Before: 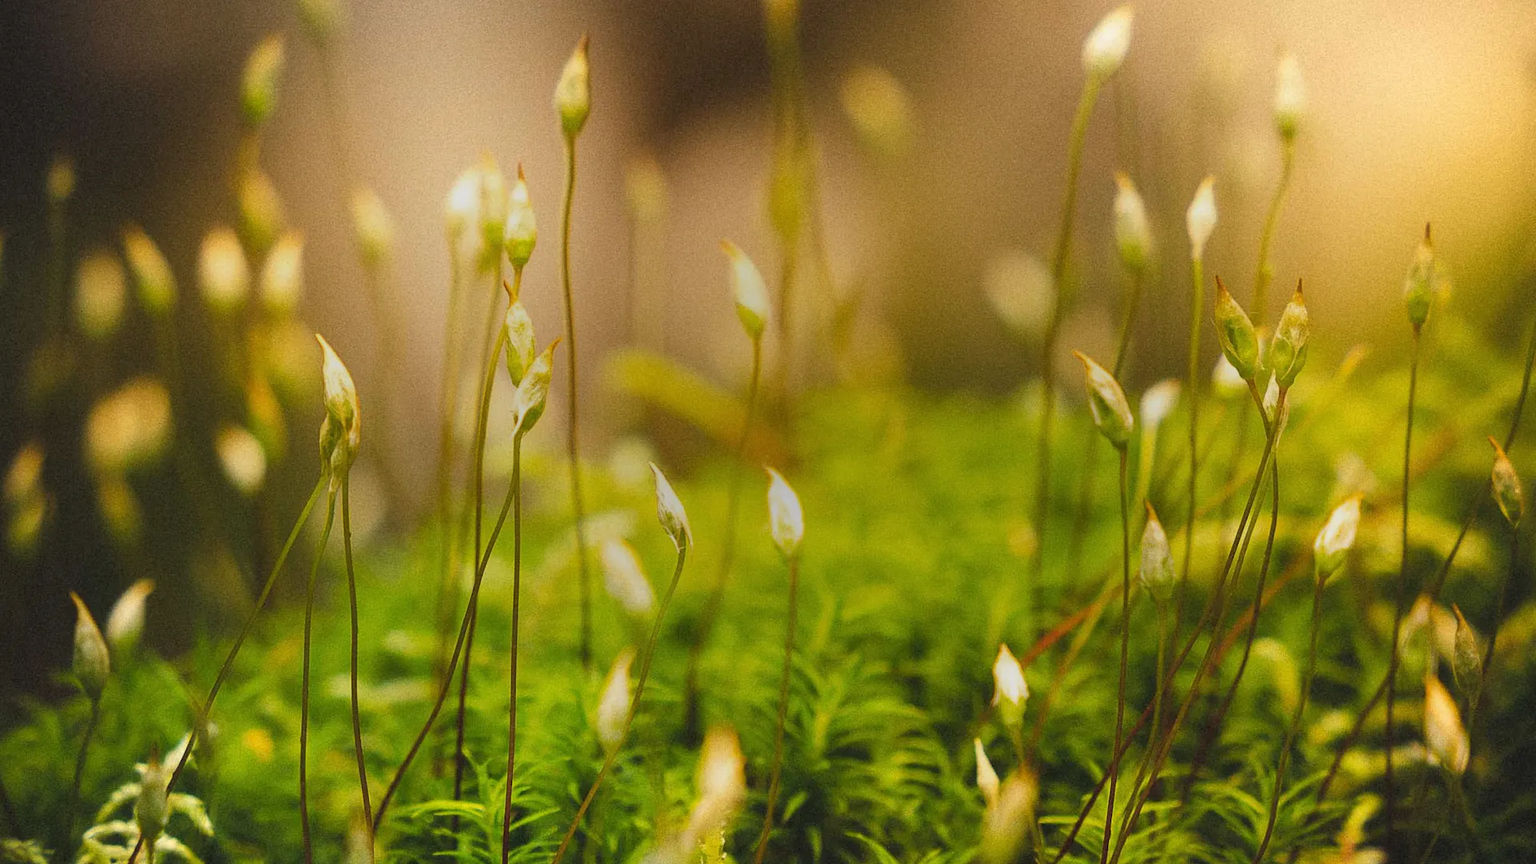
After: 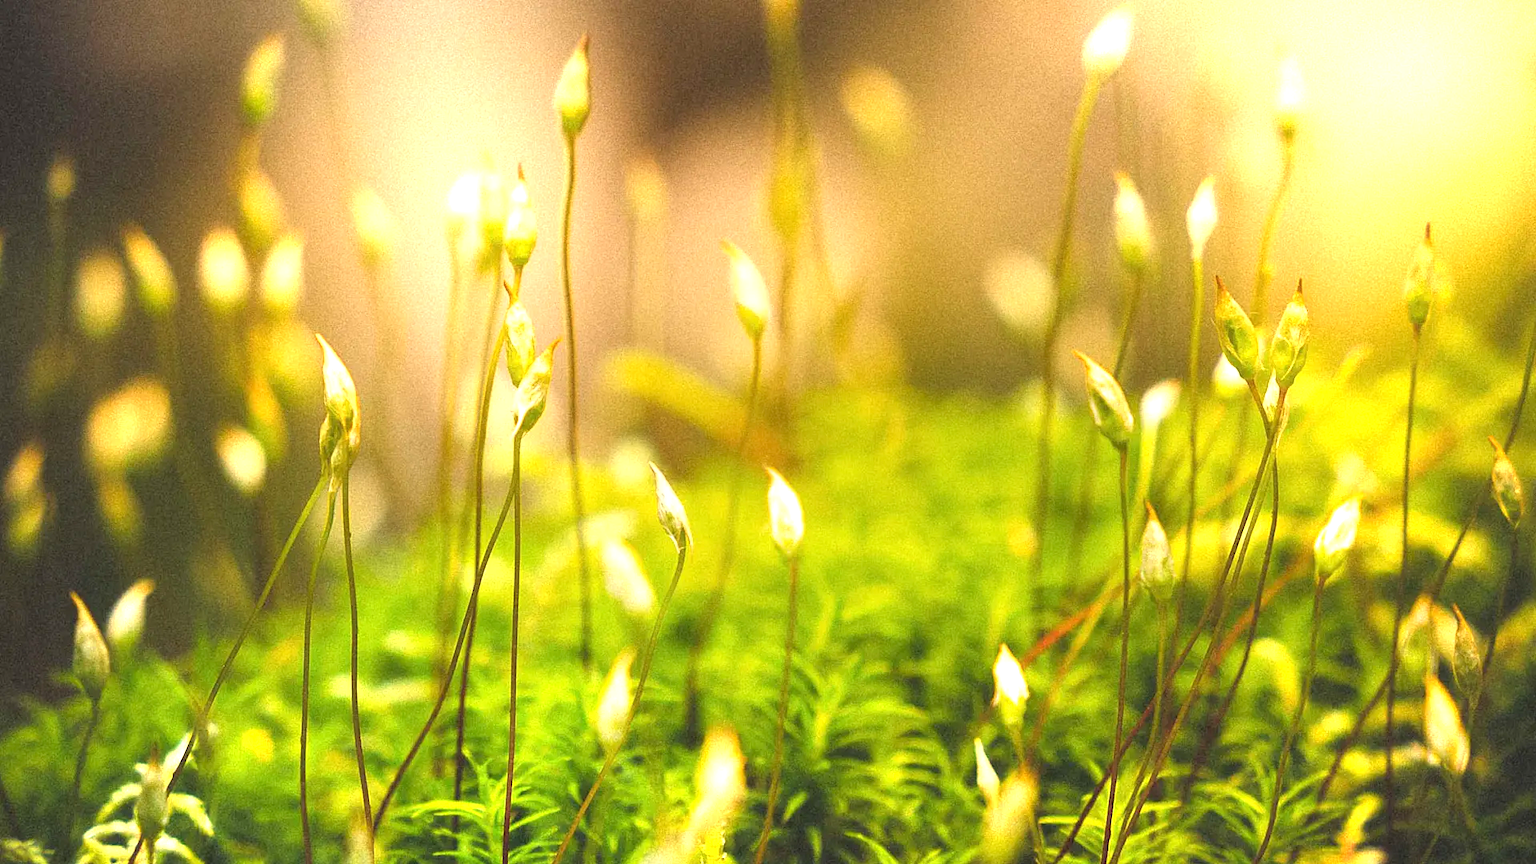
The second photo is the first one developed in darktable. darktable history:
exposure: exposure 1.255 EV, compensate exposure bias true, compensate highlight preservation false
